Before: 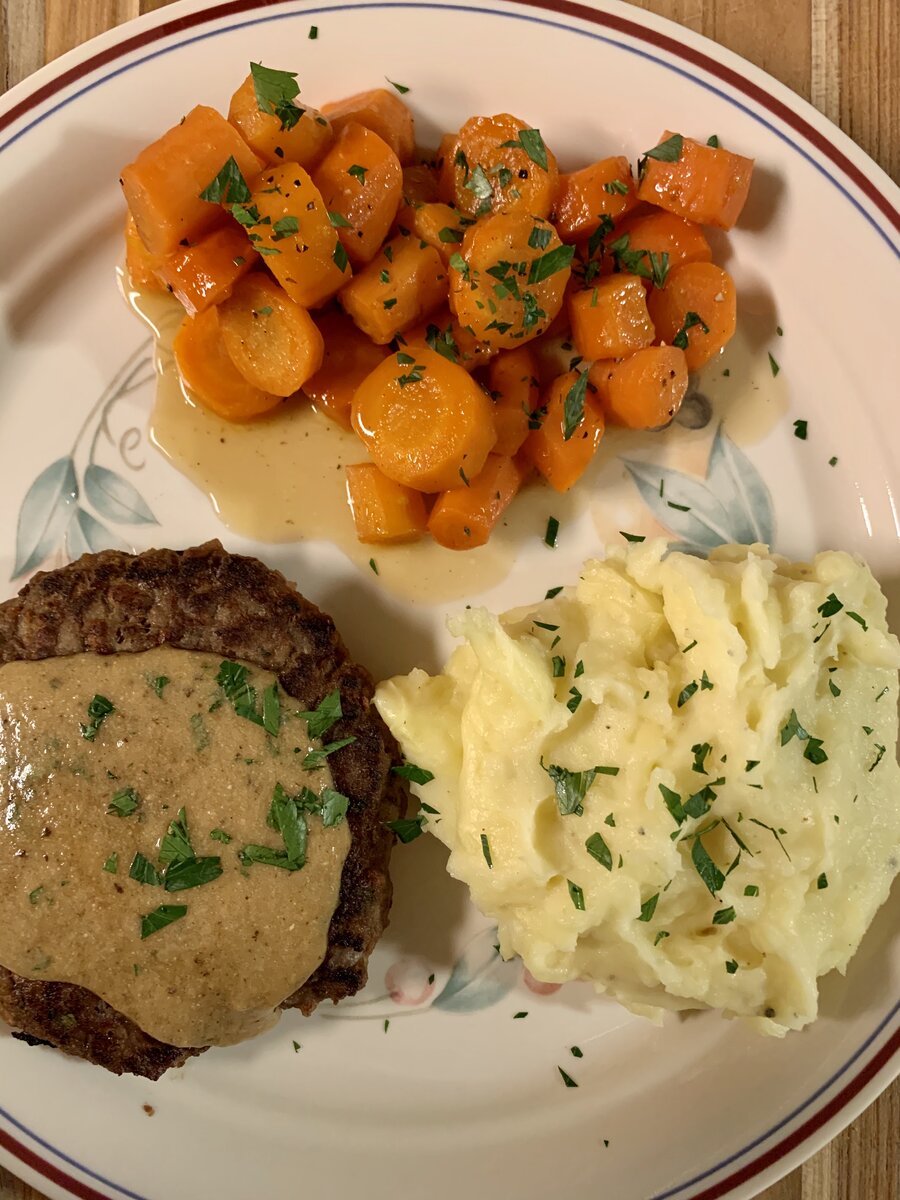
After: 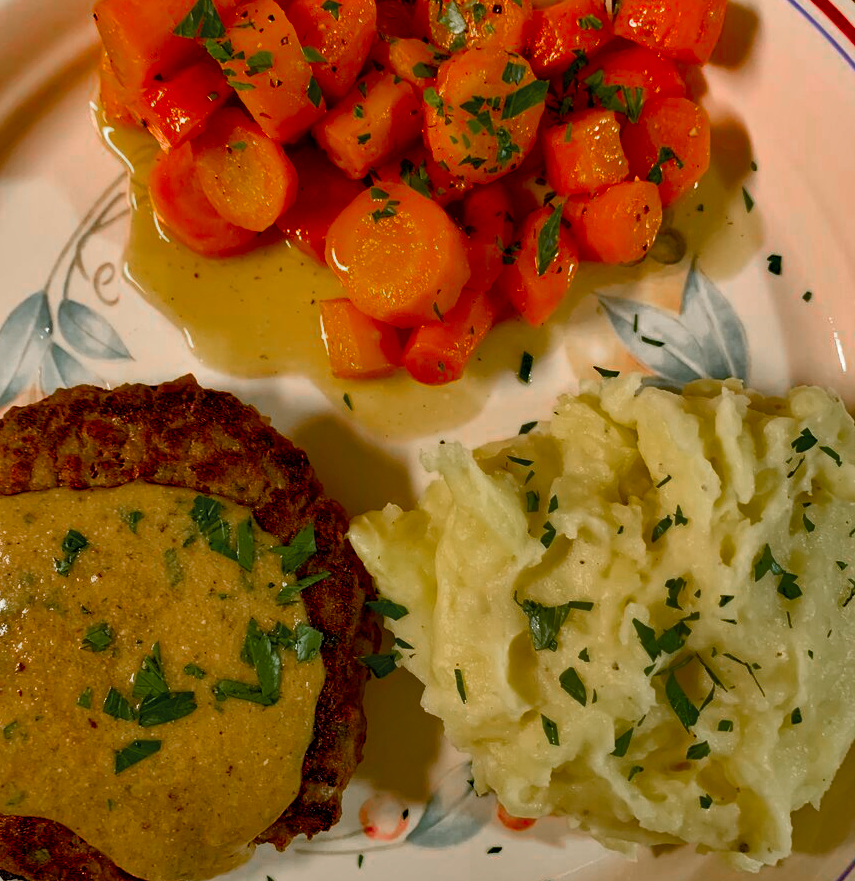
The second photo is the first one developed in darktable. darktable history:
contrast brightness saturation: contrast 0.027, brightness 0.07, saturation 0.126
local contrast: mode bilateral grid, contrast 21, coarseness 100, detail 150%, midtone range 0.2
crop and rotate: left 2.991%, top 13.803%, right 1.901%, bottom 12.73%
color balance rgb: linear chroma grading › global chroma 2.904%, perceptual saturation grading › global saturation 20%, perceptual saturation grading › highlights -25.272%, perceptual saturation grading › shadows 50.136%, perceptual brilliance grading › global brilliance 2.165%, perceptual brilliance grading › highlights -3.706%, global vibrance 20%
haze removal: compatibility mode true, adaptive false
color zones: curves: ch0 [(0, 0.48) (0.209, 0.398) (0.305, 0.332) (0.429, 0.493) (0.571, 0.5) (0.714, 0.5) (0.857, 0.5) (1, 0.48)]; ch1 [(0, 0.736) (0.143, 0.625) (0.225, 0.371) (0.429, 0.256) (0.571, 0.241) (0.714, 0.213) (0.857, 0.48) (1, 0.736)]; ch2 [(0, 0.448) (0.143, 0.498) (0.286, 0.5) (0.429, 0.5) (0.571, 0.5) (0.714, 0.5) (0.857, 0.5) (1, 0.448)]
shadows and highlights: soften with gaussian
